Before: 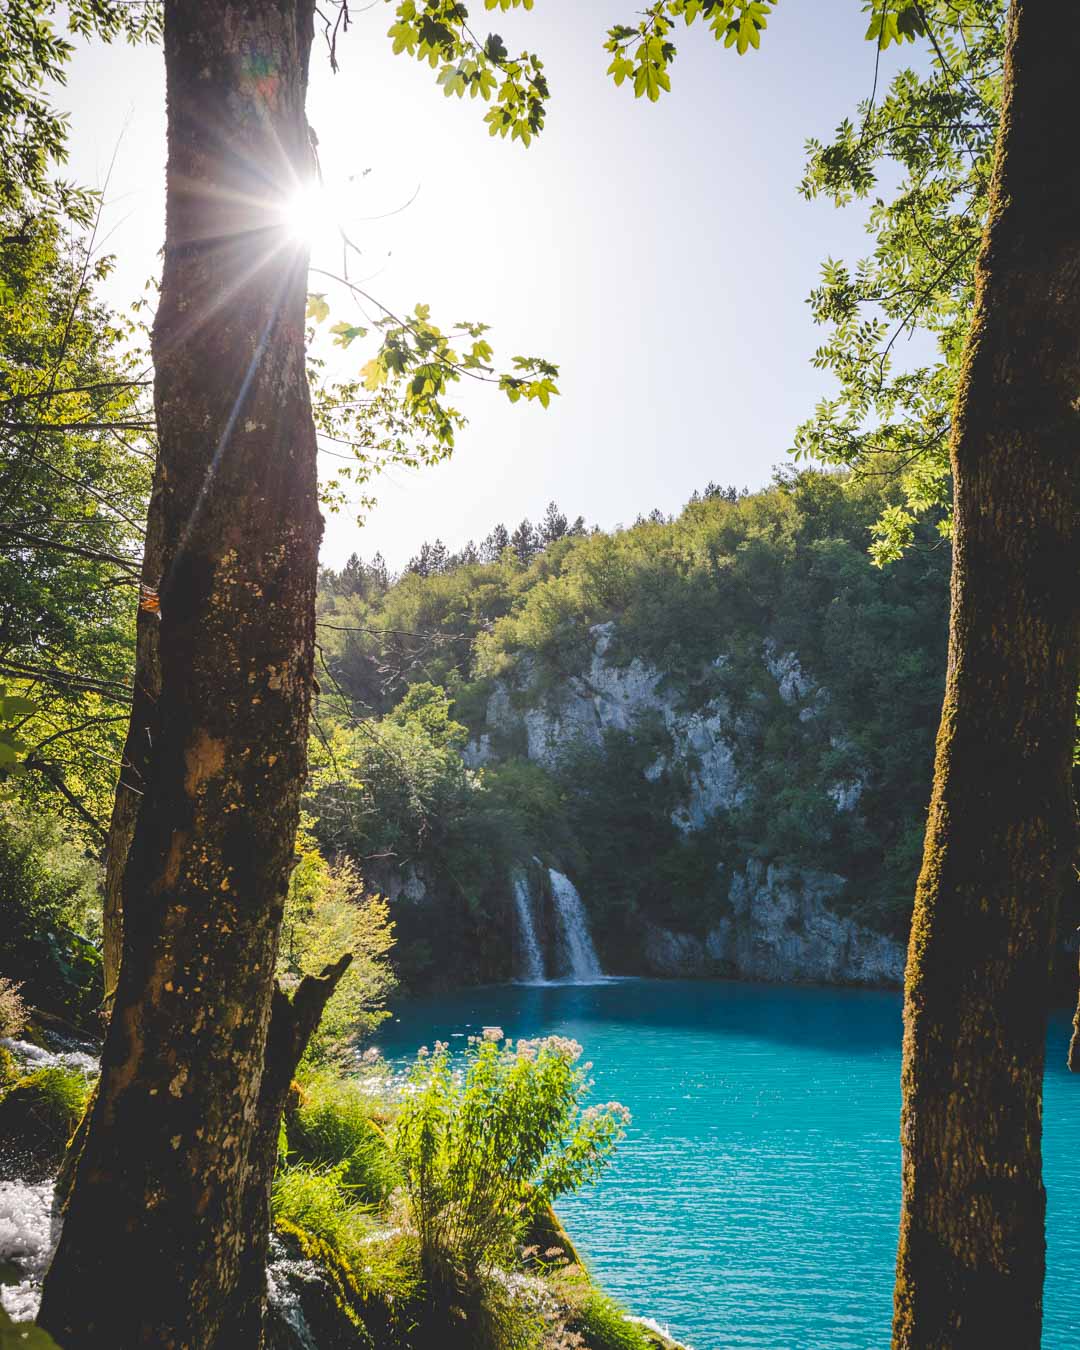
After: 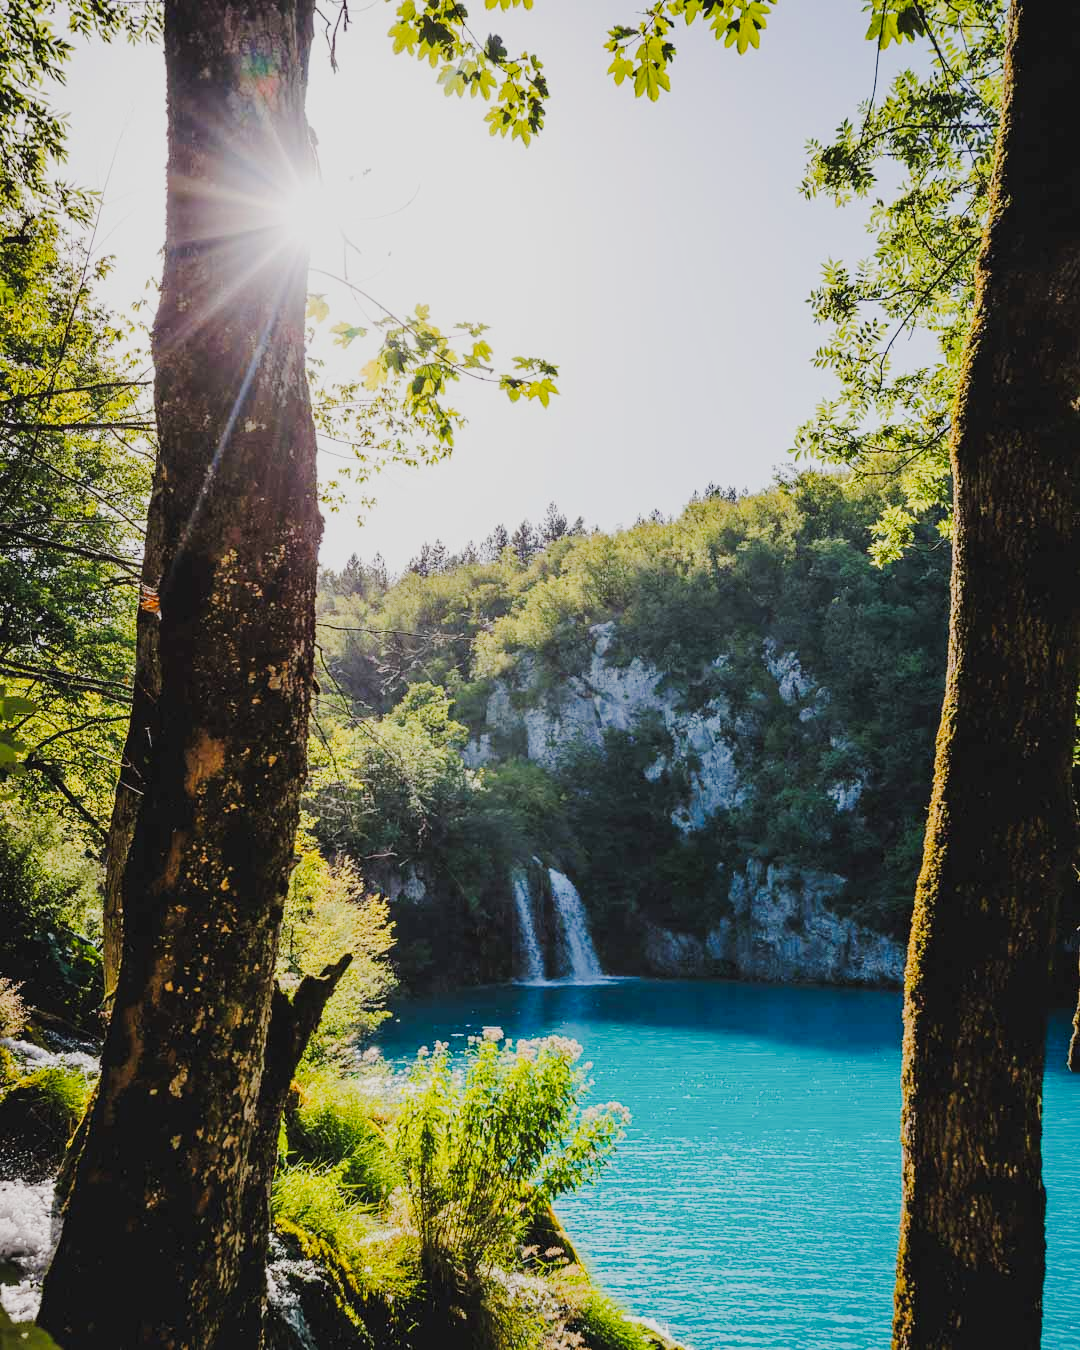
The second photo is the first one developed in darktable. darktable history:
filmic rgb: black relative exposure -7.65 EV, white relative exposure 4.56 EV, threshold 3.01 EV, hardness 3.61, enable highlight reconstruction true
tone curve: curves: ch0 [(0, 0) (0.071, 0.047) (0.266, 0.26) (0.483, 0.554) (0.753, 0.811) (1, 0.983)]; ch1 [(0, 0) (0.346, 0.307) (0.408, 0.387) (0.463, 0.465) (0.482, 0.493) (0.502, 0.5) (0.517, 0.502) (0.55, 0.548) (0.597, 0.61) (0.651, 0.698) (1, 1)]; ch2 [(0, 0) (0.346, 0.34) (0.434, 0.46) (0.485, 0.494) (0.5, 0.494) (0.517, 0.506) (0.526, 0.545) (0.583, 0.61) (0.625, 0.659) (1, 1)], preserve colors none
contrast equalizer: y [[0.5, 0.504, 0.515, 0.527, 0.535, 0.534], [0.5 ×6], [0.491, 0.387, 0.179, 0.068, 0.068, 0.068], [0 ×5, 0.023], [0 ×6]], mix 0.208
